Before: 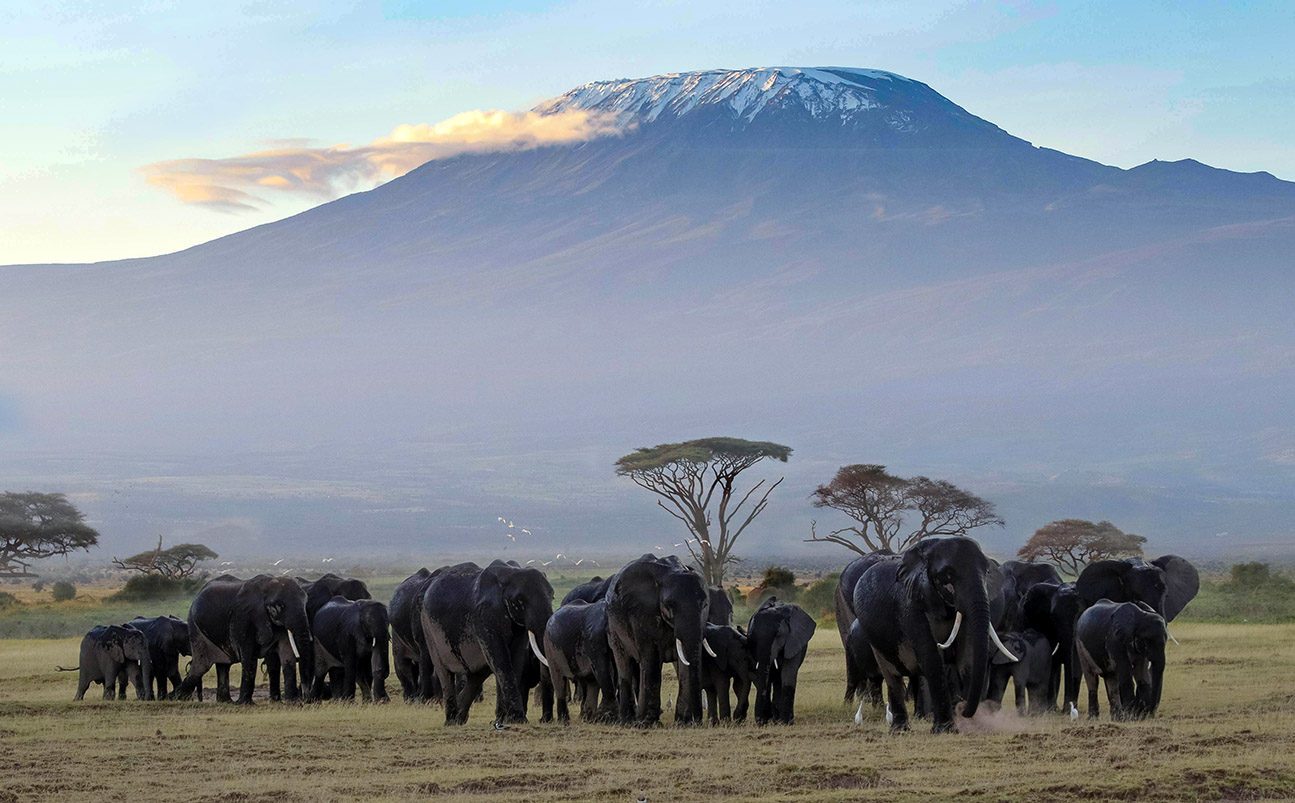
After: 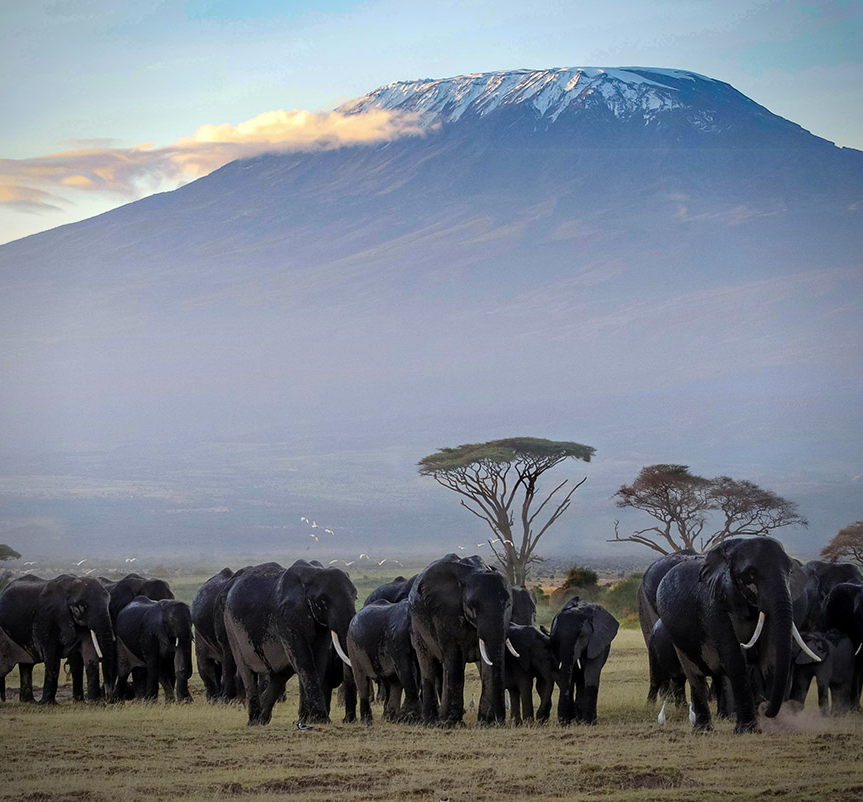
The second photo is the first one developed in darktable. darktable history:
vignetting: saturation 0.032, center (-0.033, -0.041)
crop and rotate: left 15.254%, right 18.031%
